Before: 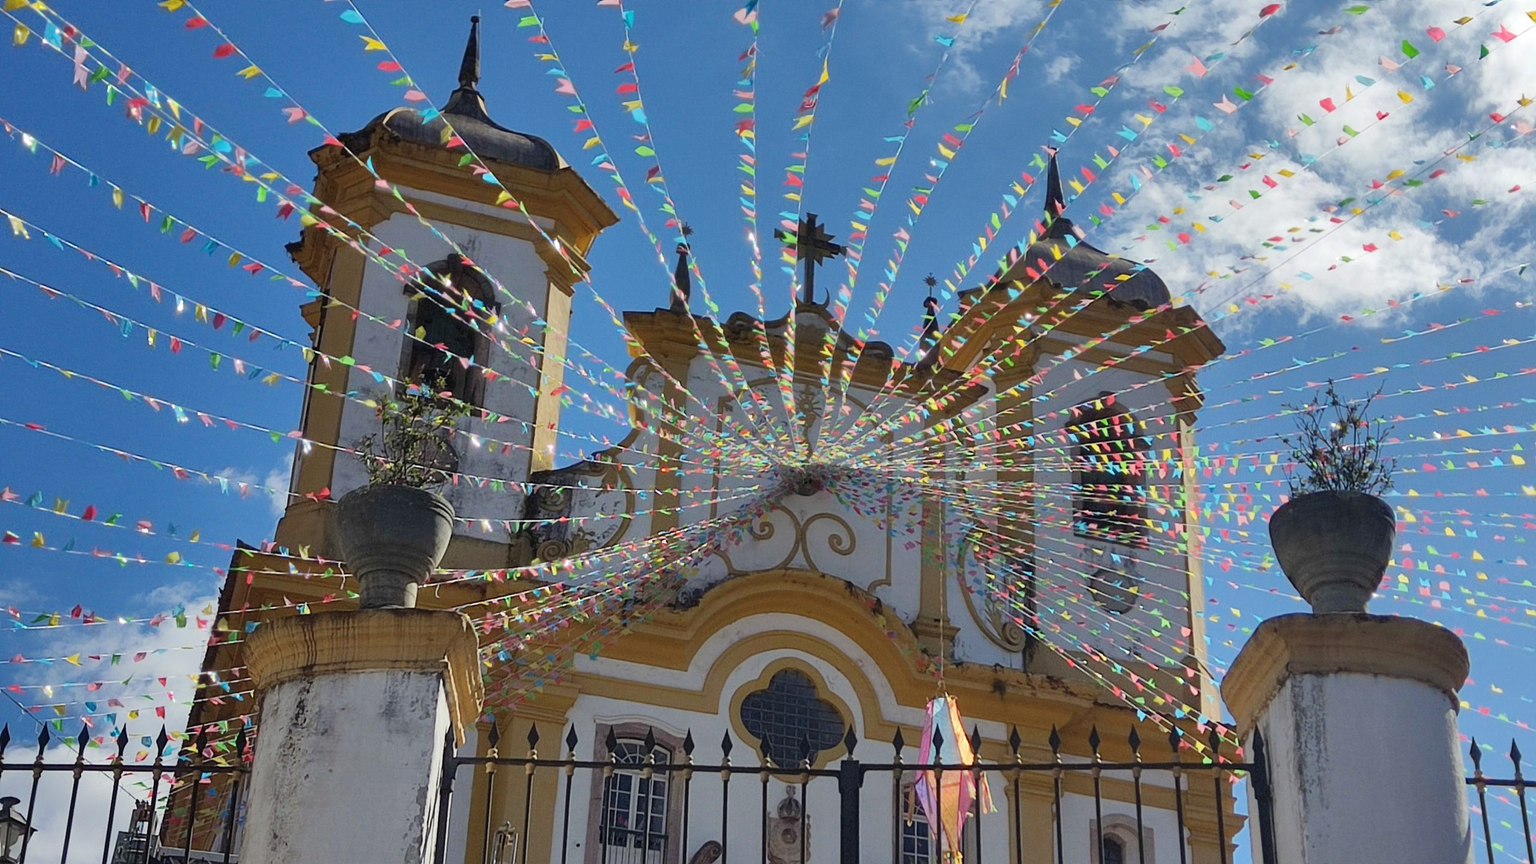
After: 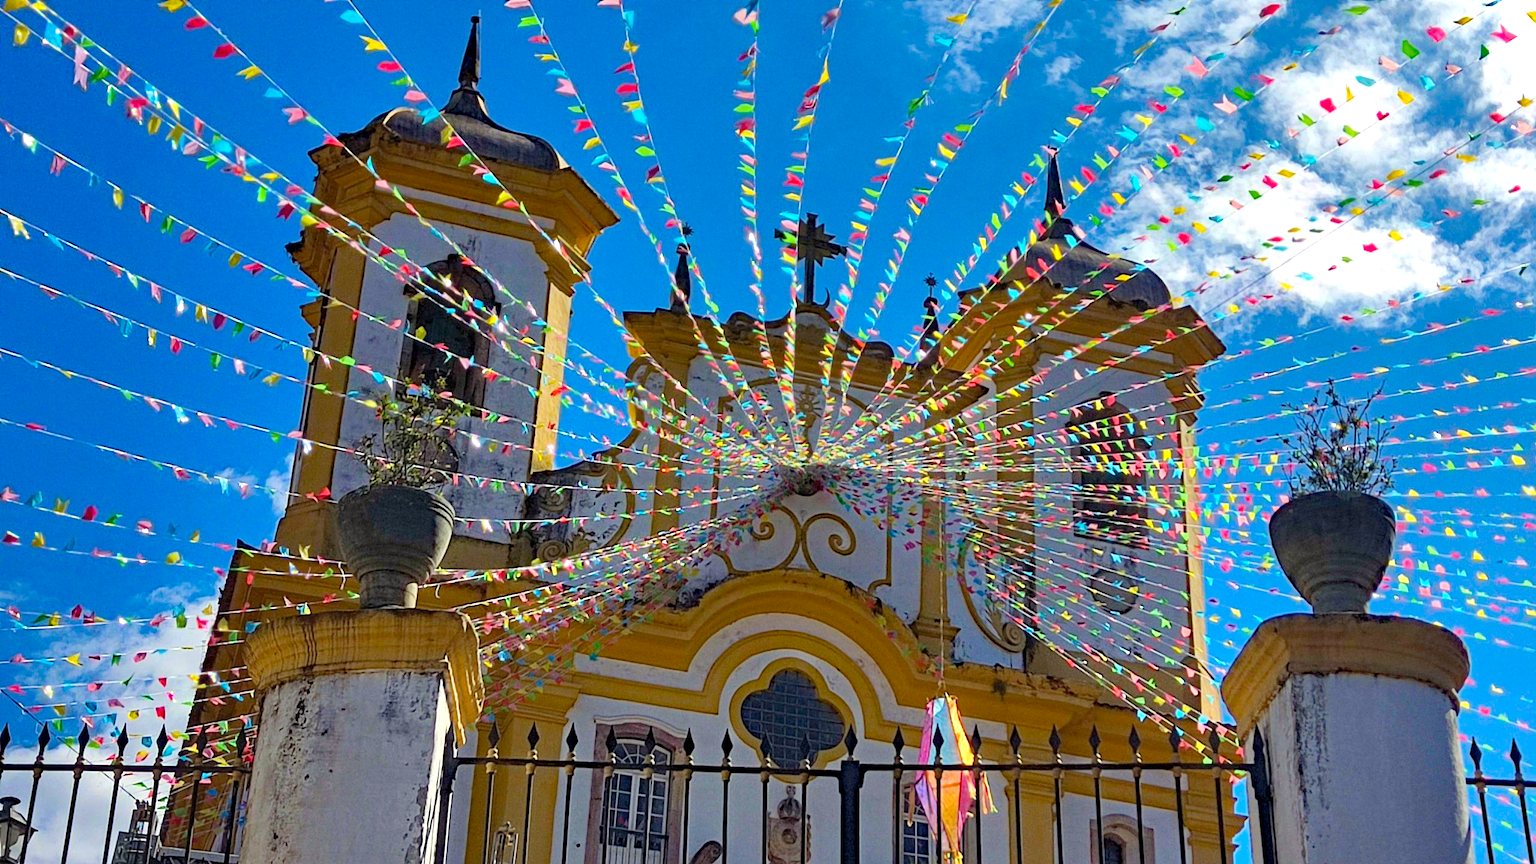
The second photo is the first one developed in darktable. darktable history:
exposure: black level correction 0.001, exposure 0.5 EV, compensate exposure bias true, compensate highlight preservation false
color balance rgb: perceptual saturation grading › global saturation 20%, global vibrance 20%
haze removal: strength 0.5, distance 0.43, compatibility mode true, adaptive false
